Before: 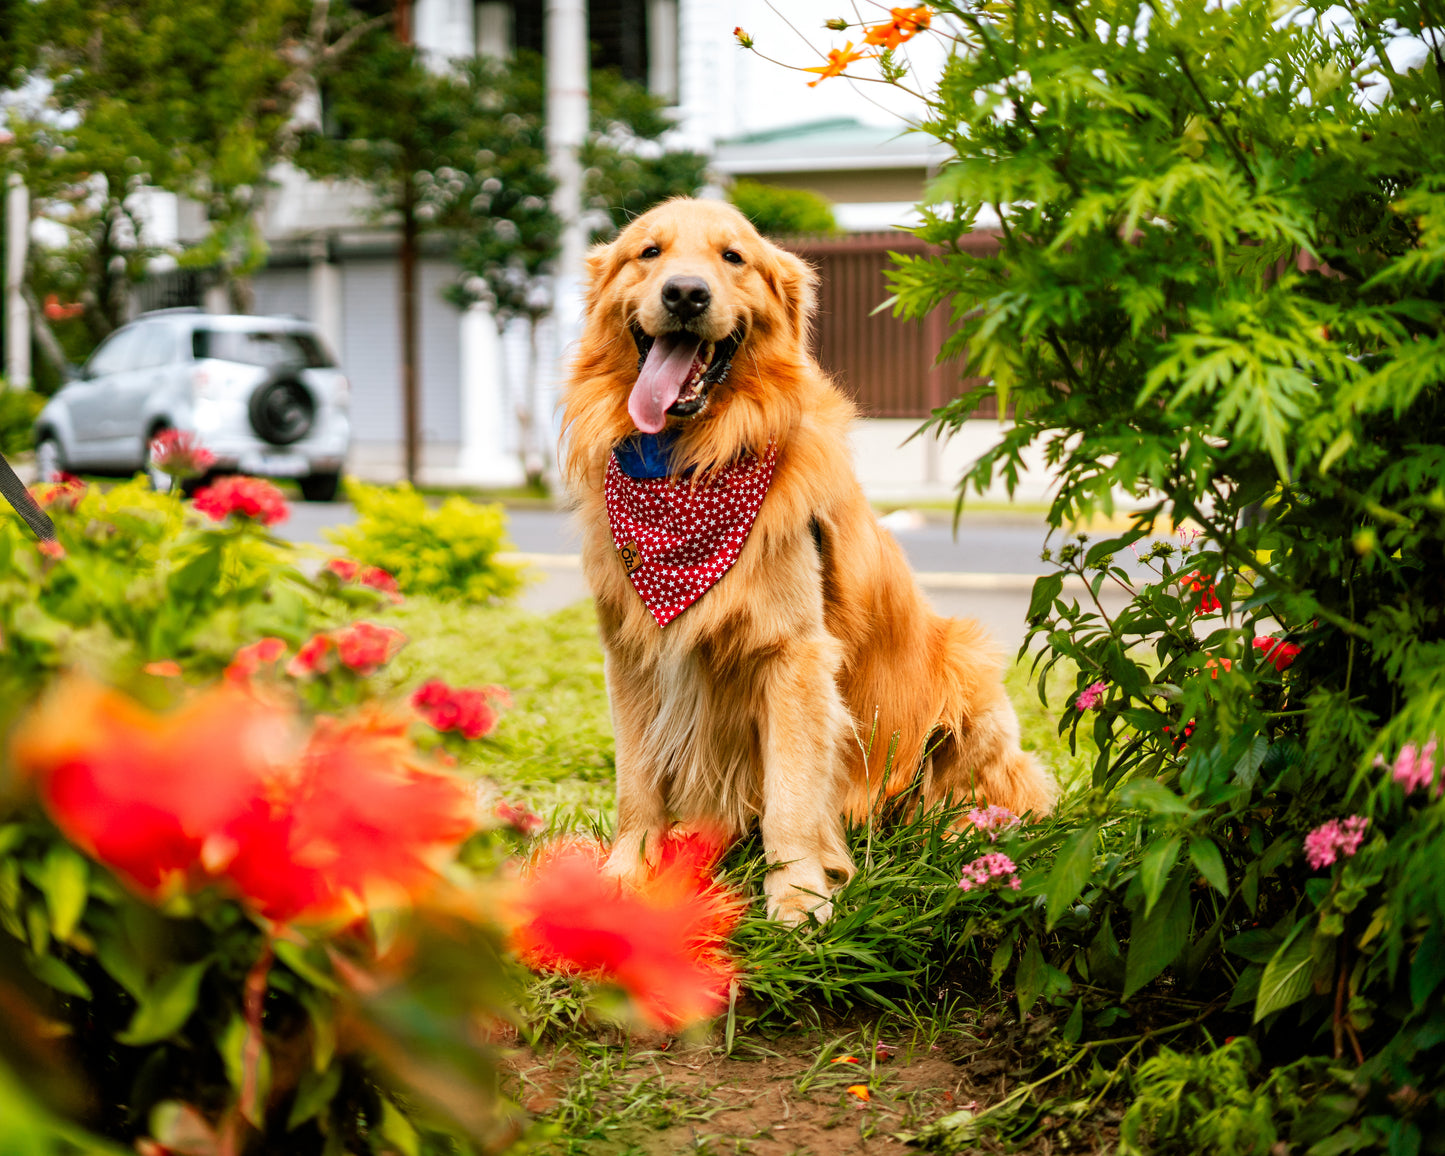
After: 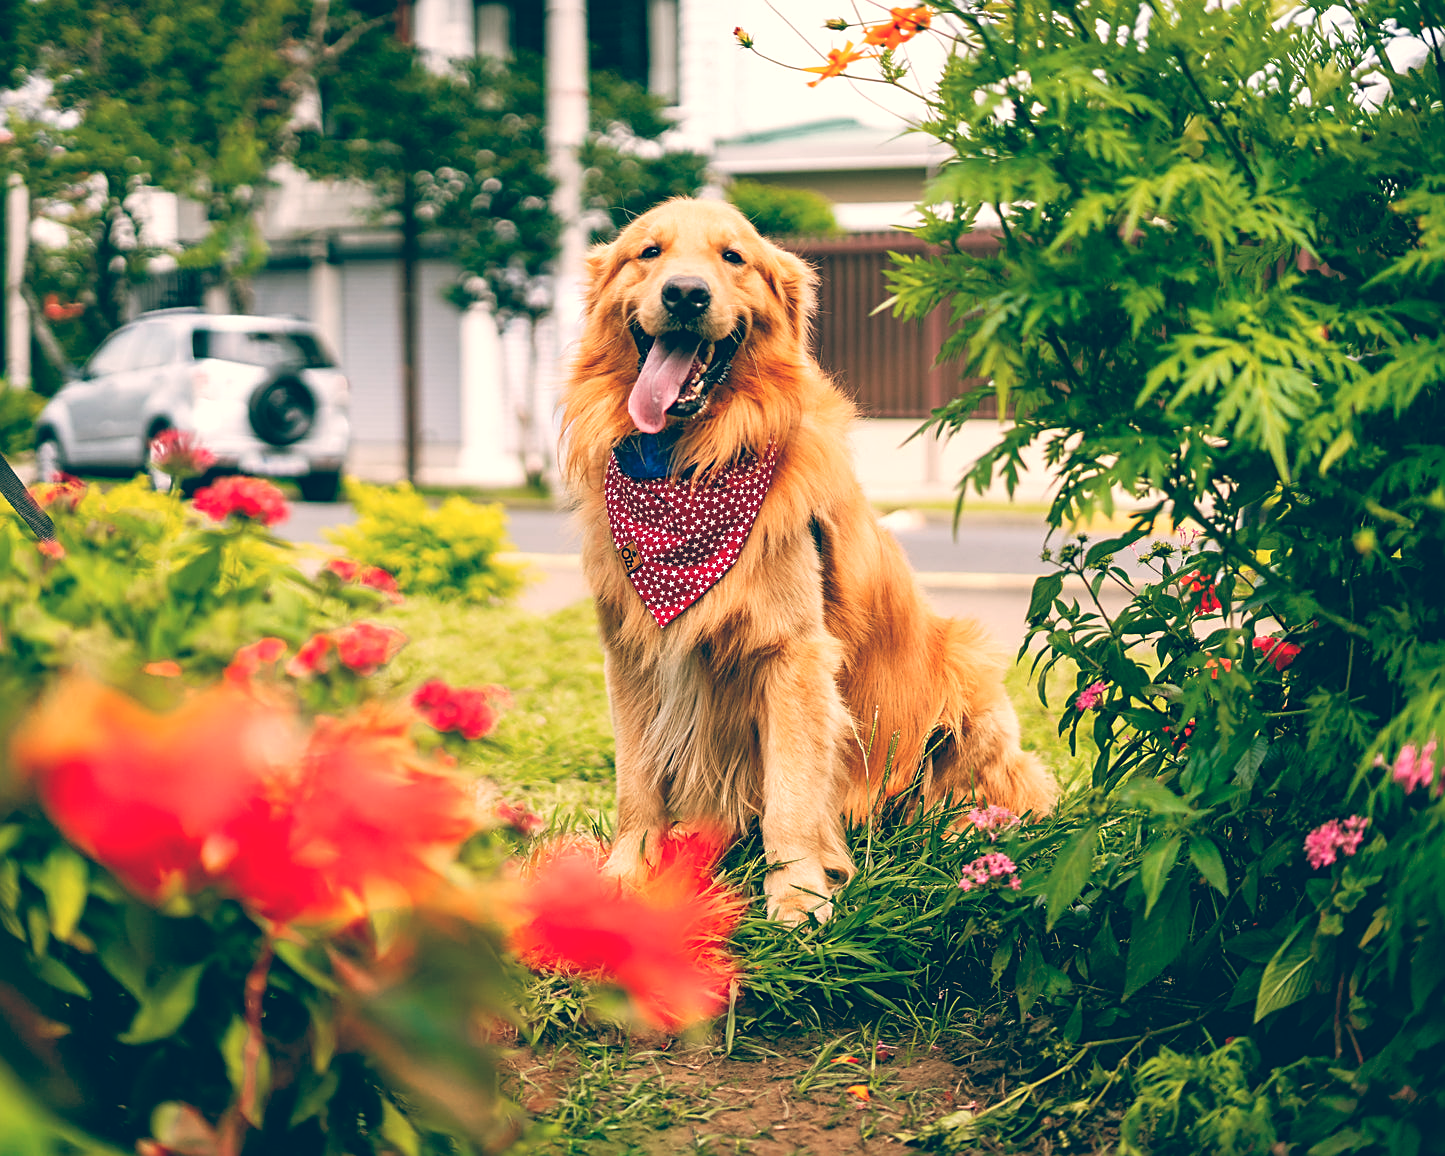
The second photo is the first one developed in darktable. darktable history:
sharpen: on, module defaults
color balance: lift [1.006, 0.985, 1.002, 1.015], gamma [1, 0.953, 1.008, 1.047], gain [1.076, 1.13, 1.004, 0.87]
